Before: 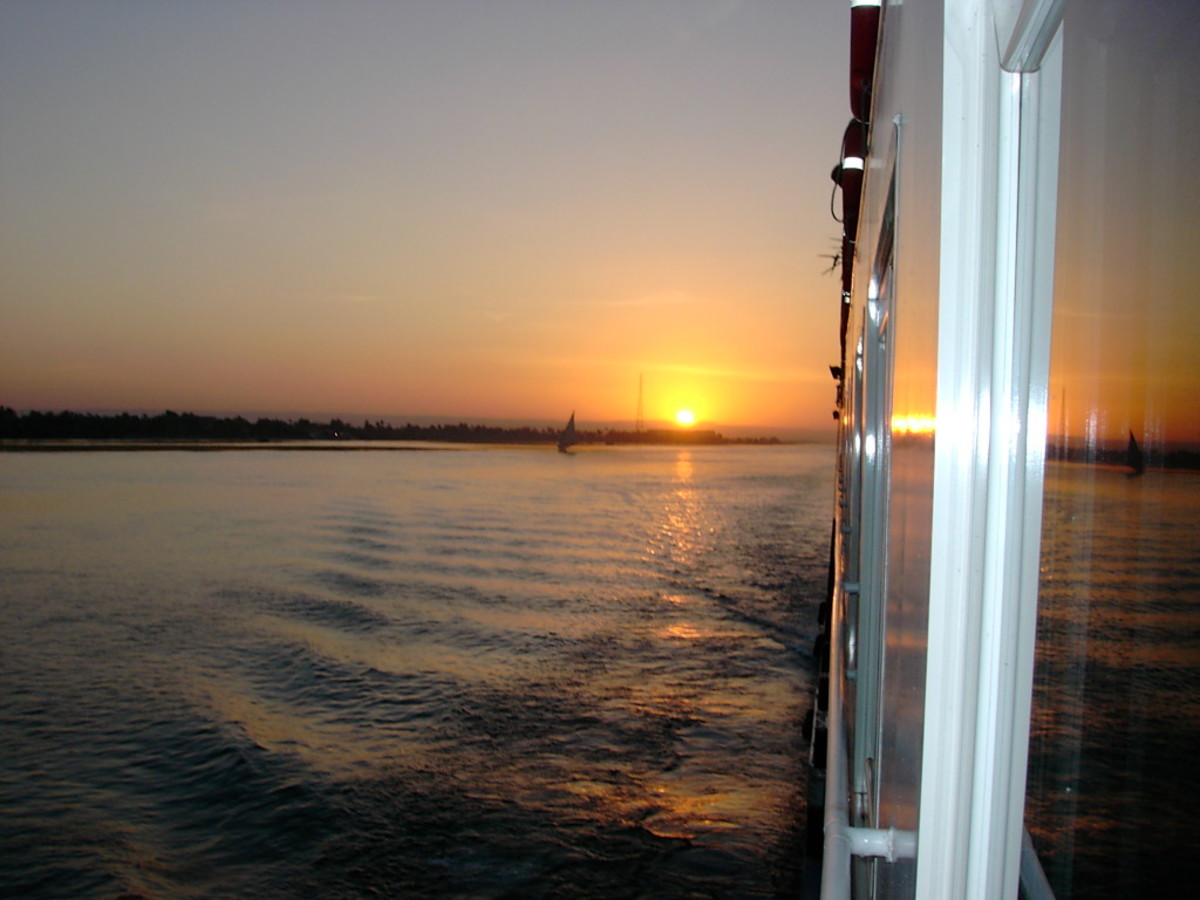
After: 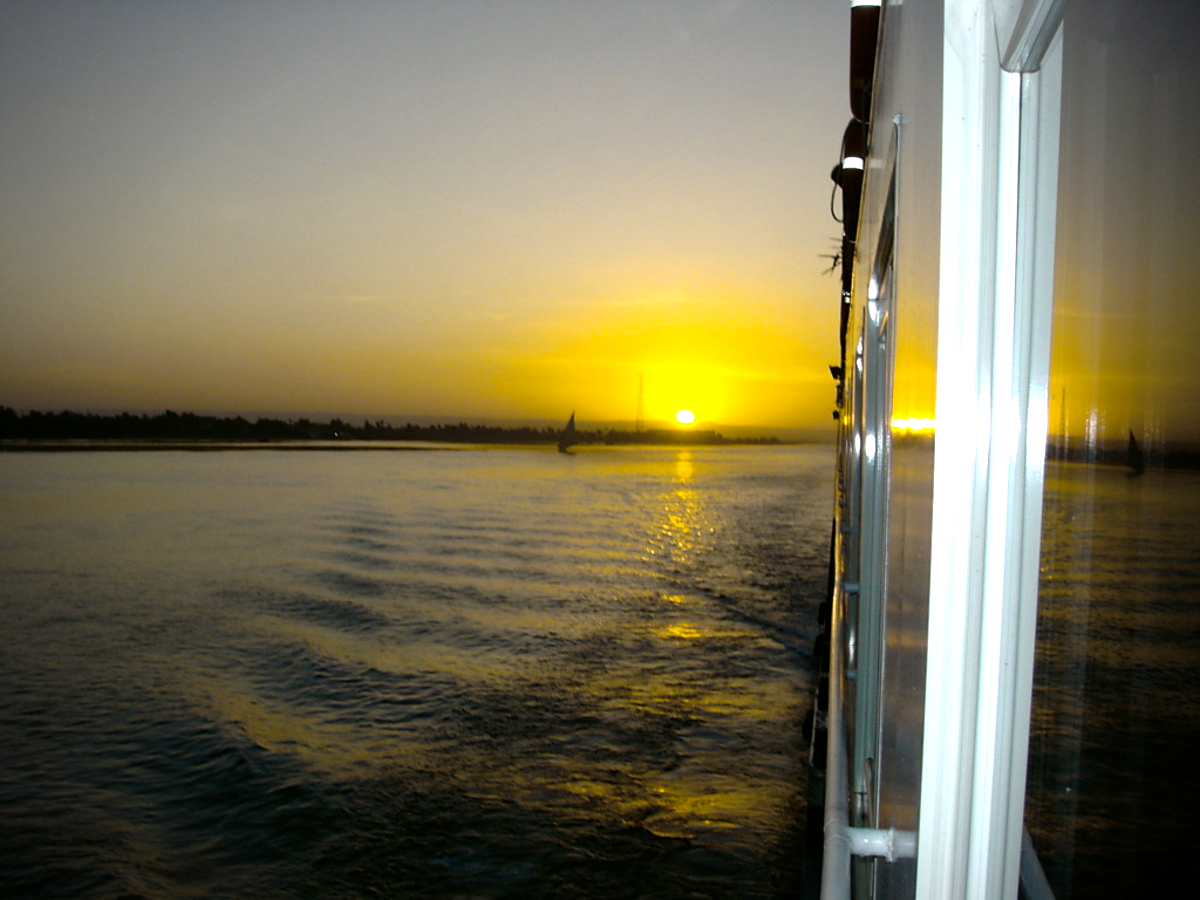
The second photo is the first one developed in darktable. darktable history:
tone curve: curves: ch1 [(0, 0) (0.173, 0.145) (0.467, 0.477) (0.808, 0.611) (1, 1)]; ch2 [(0, 0) (0.255, 0.314) (0.498, 0.509) (0.694, 0.64) (1, 1)], color space Lab, independent channels, preserve colors none
vignetting: fall-off radius 60.92%
color balance rgb: linear chroma grading › global chroma 9%, perceptual saturation grading › global saturation 36%, perceptual saturation grading › shadows 35%, perceptual brilliance grading › global brilliance 15%, perceptual brilliance grading › shadows -35%, global vibrance 15%
